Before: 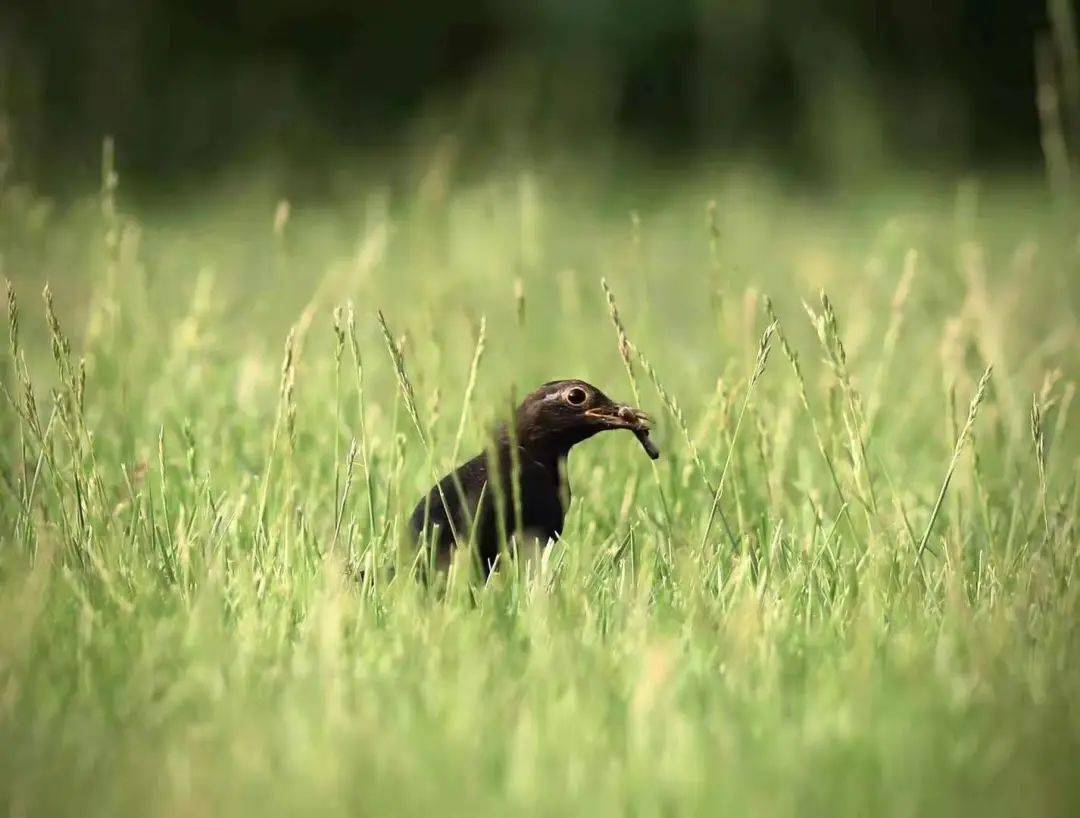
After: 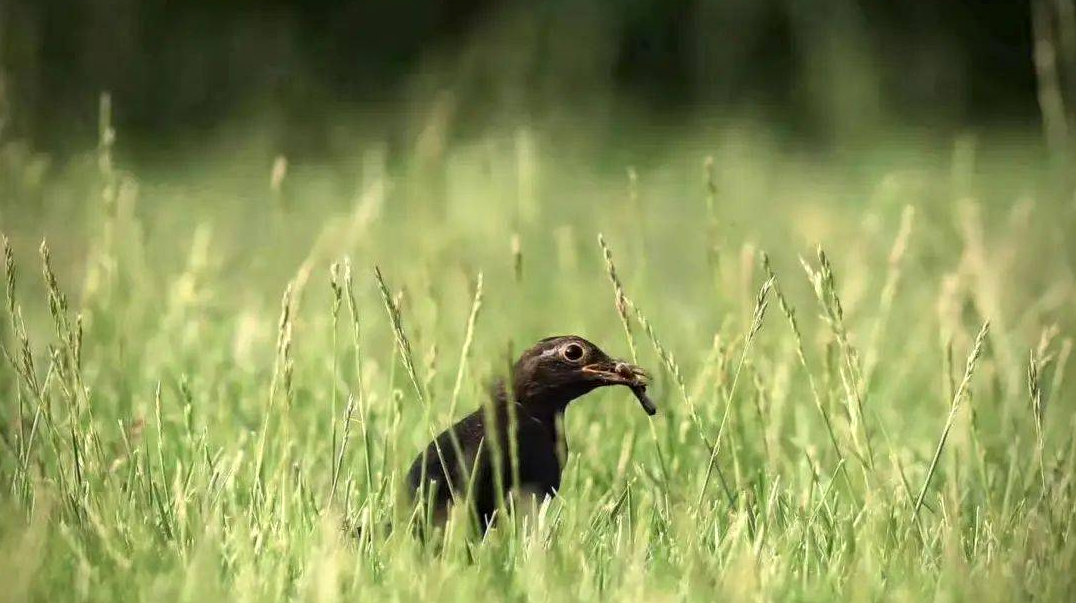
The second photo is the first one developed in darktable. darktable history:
local contrast: on, module defaults
tone equalizer: edges refinement/feathering 500, mask exposure compensation -1.57 EV, preserve details no
crop: left 0.282%, top 5.476%, bottom 19.757%
